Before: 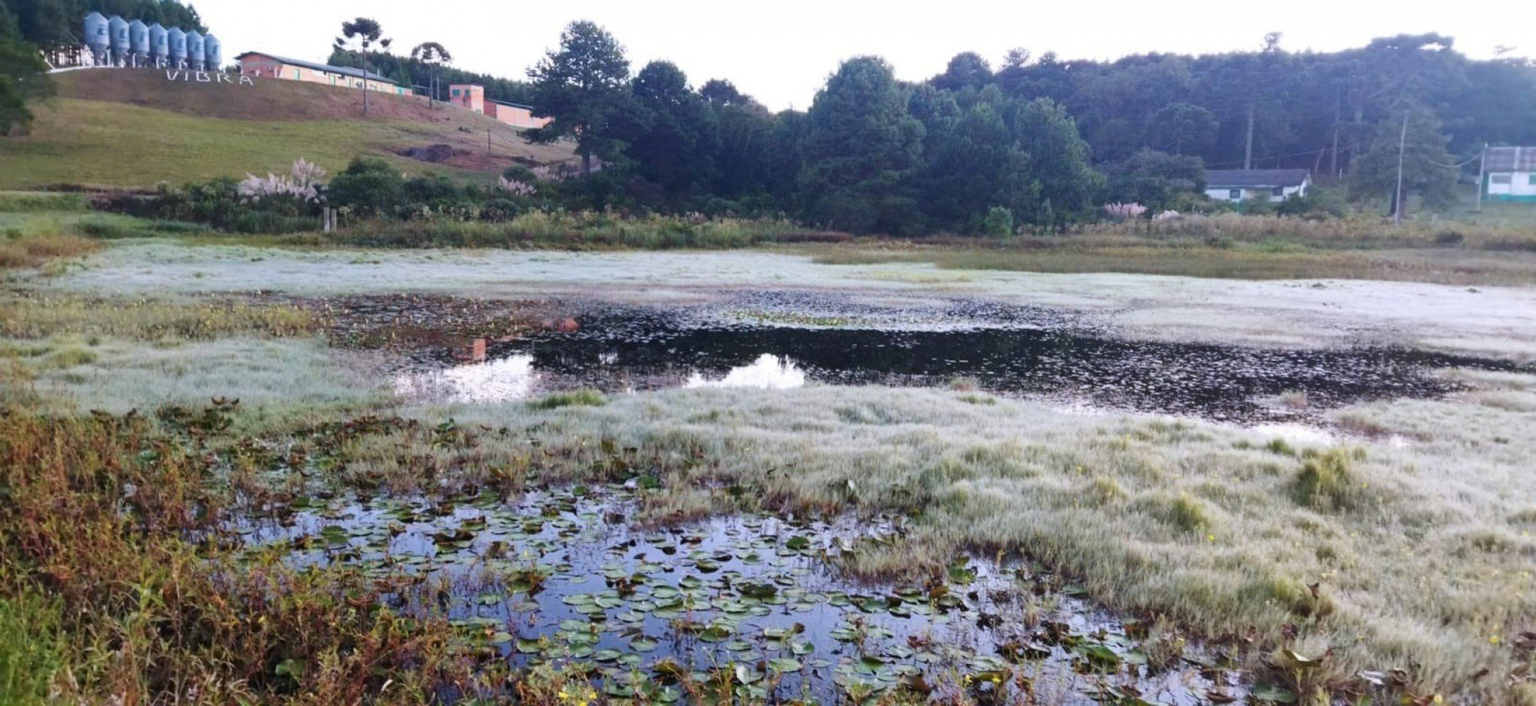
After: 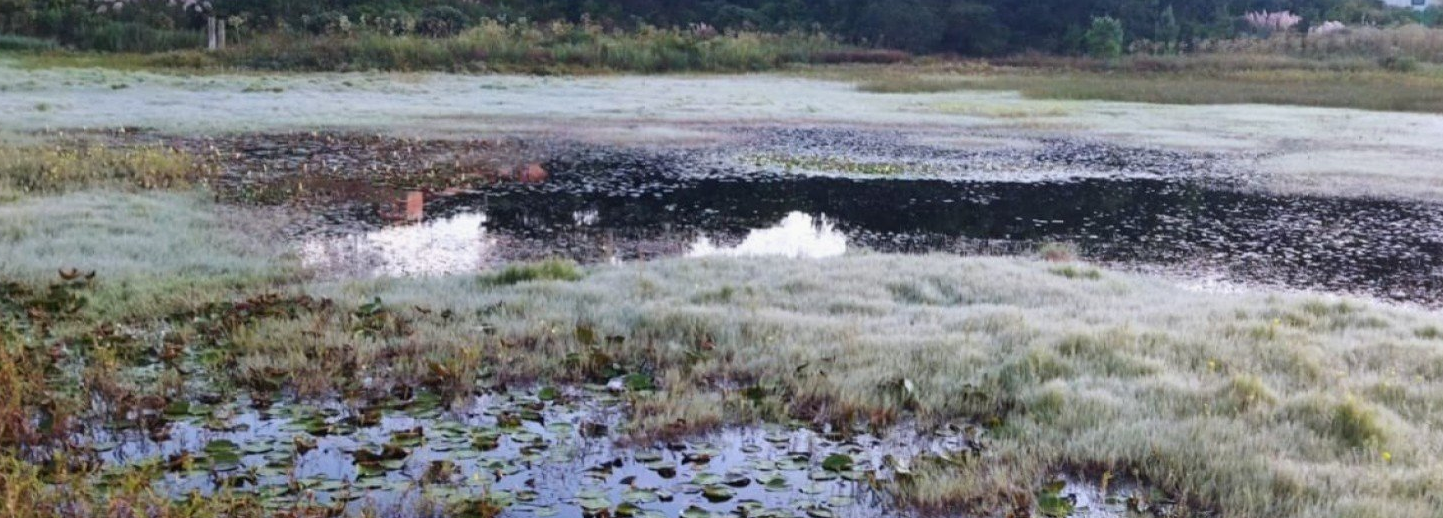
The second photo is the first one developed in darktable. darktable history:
crop: left 10.919%, top 27.609%, right 18.325%, bottom 17.071%
exposure: exposure -0.068 EV, compensate exposure bias true, compensate highlight preservation false
